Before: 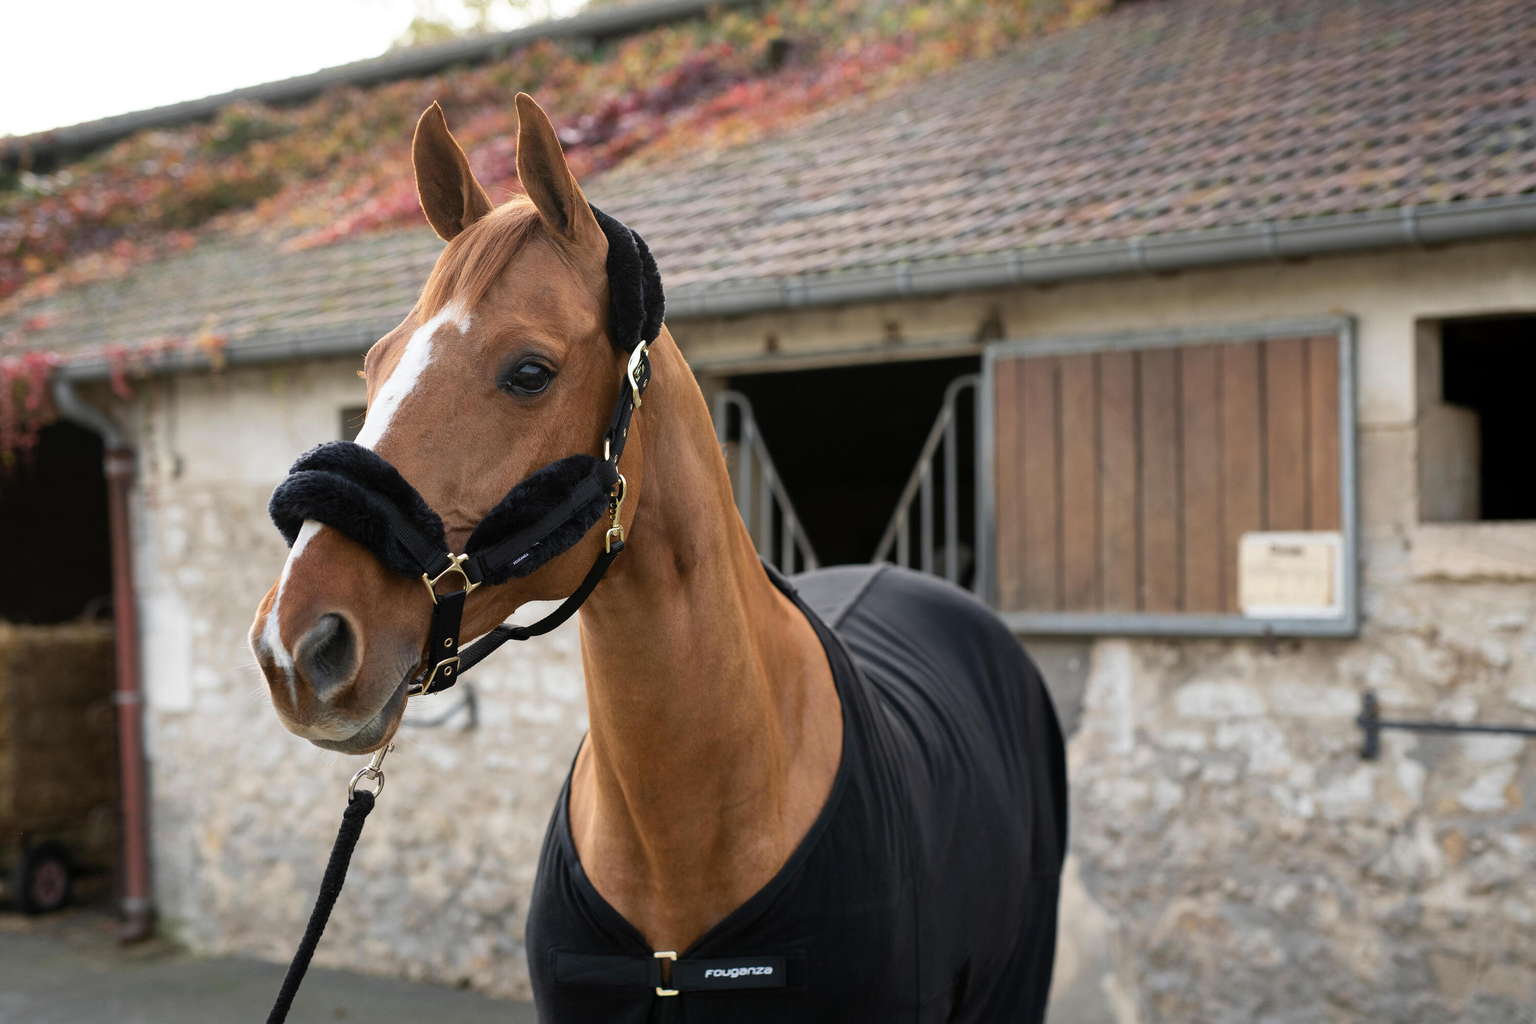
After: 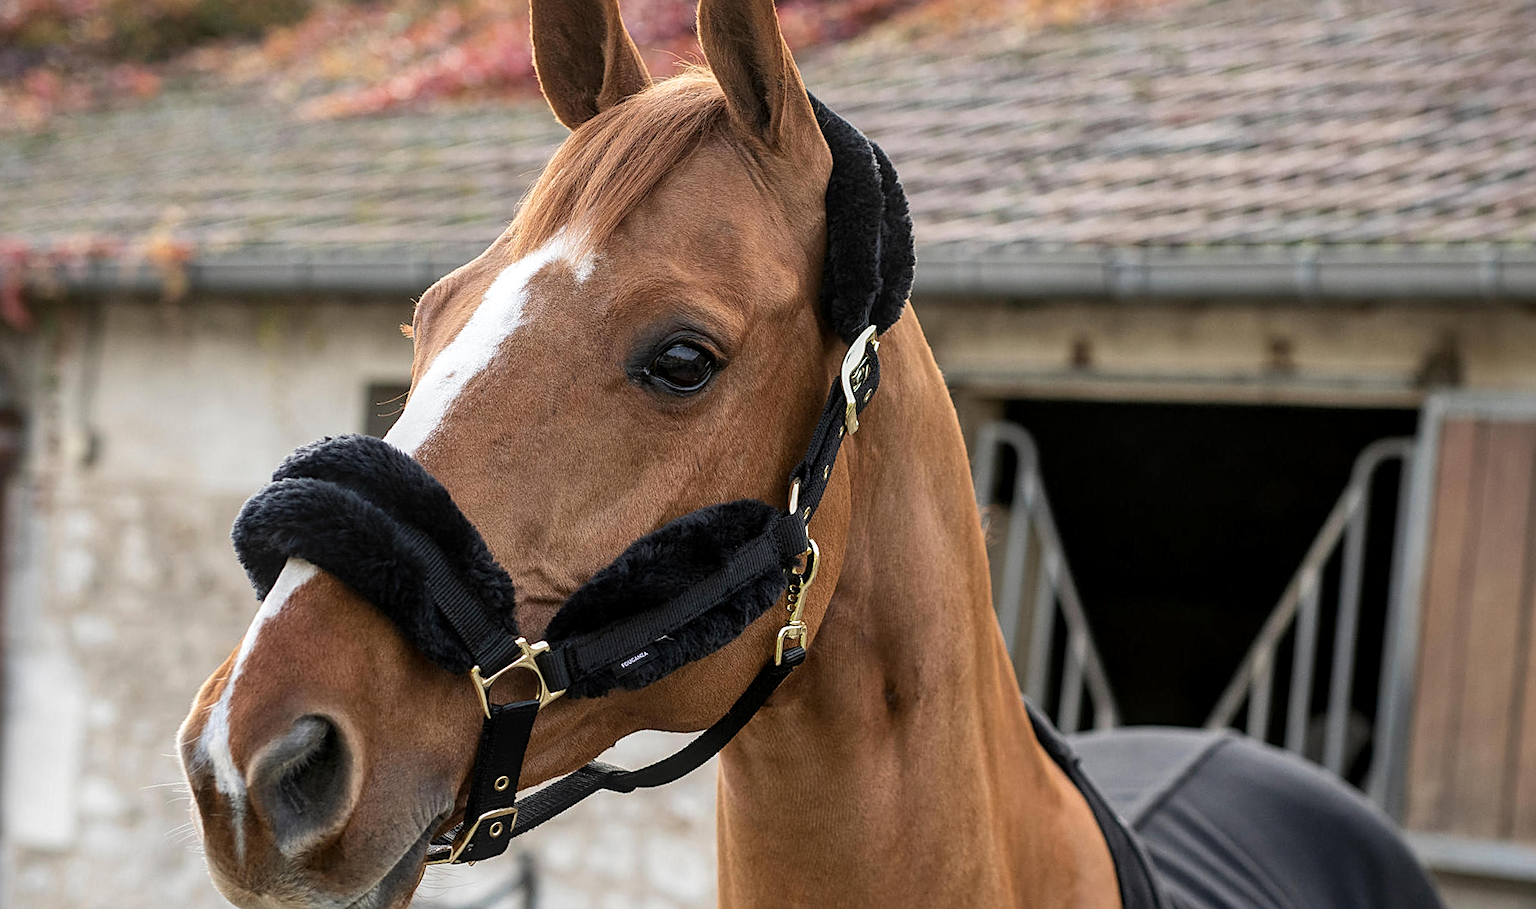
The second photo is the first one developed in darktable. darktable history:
crop and rotate: angle -6.18°, left 2.007%, top 6.891%, right 27.443%, bottom 30.451%
sharpen: on, module defaults
shadows and highlights: shadows 37.05, highlights -27.51, soften with gaussian
local contrast: on, module defaults
